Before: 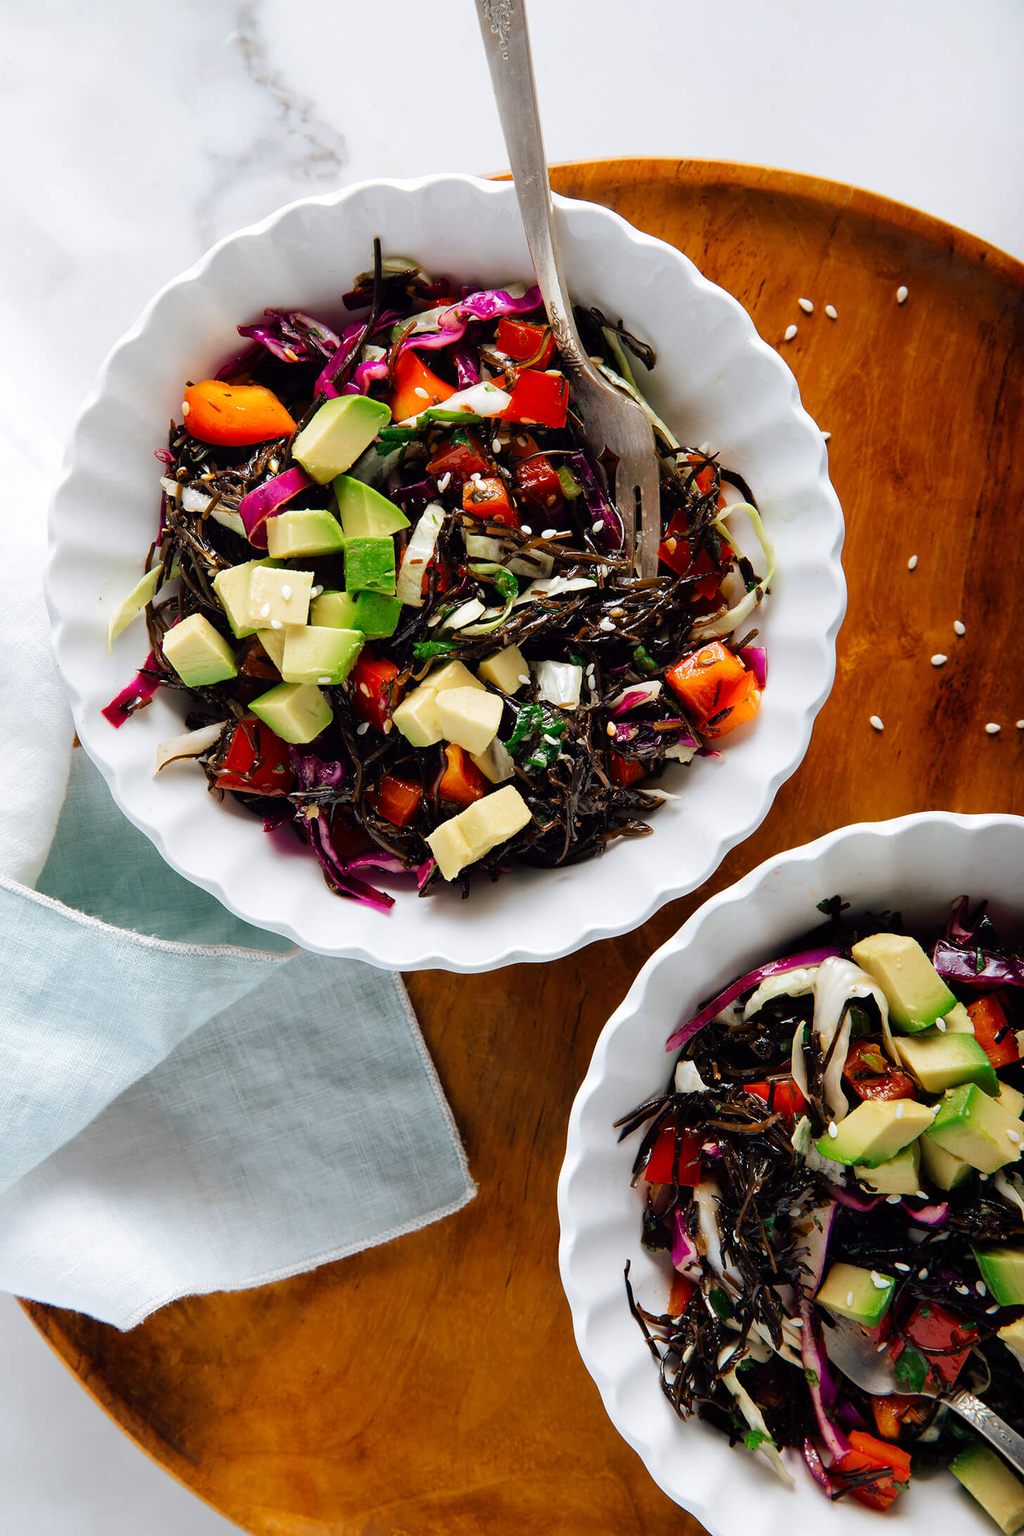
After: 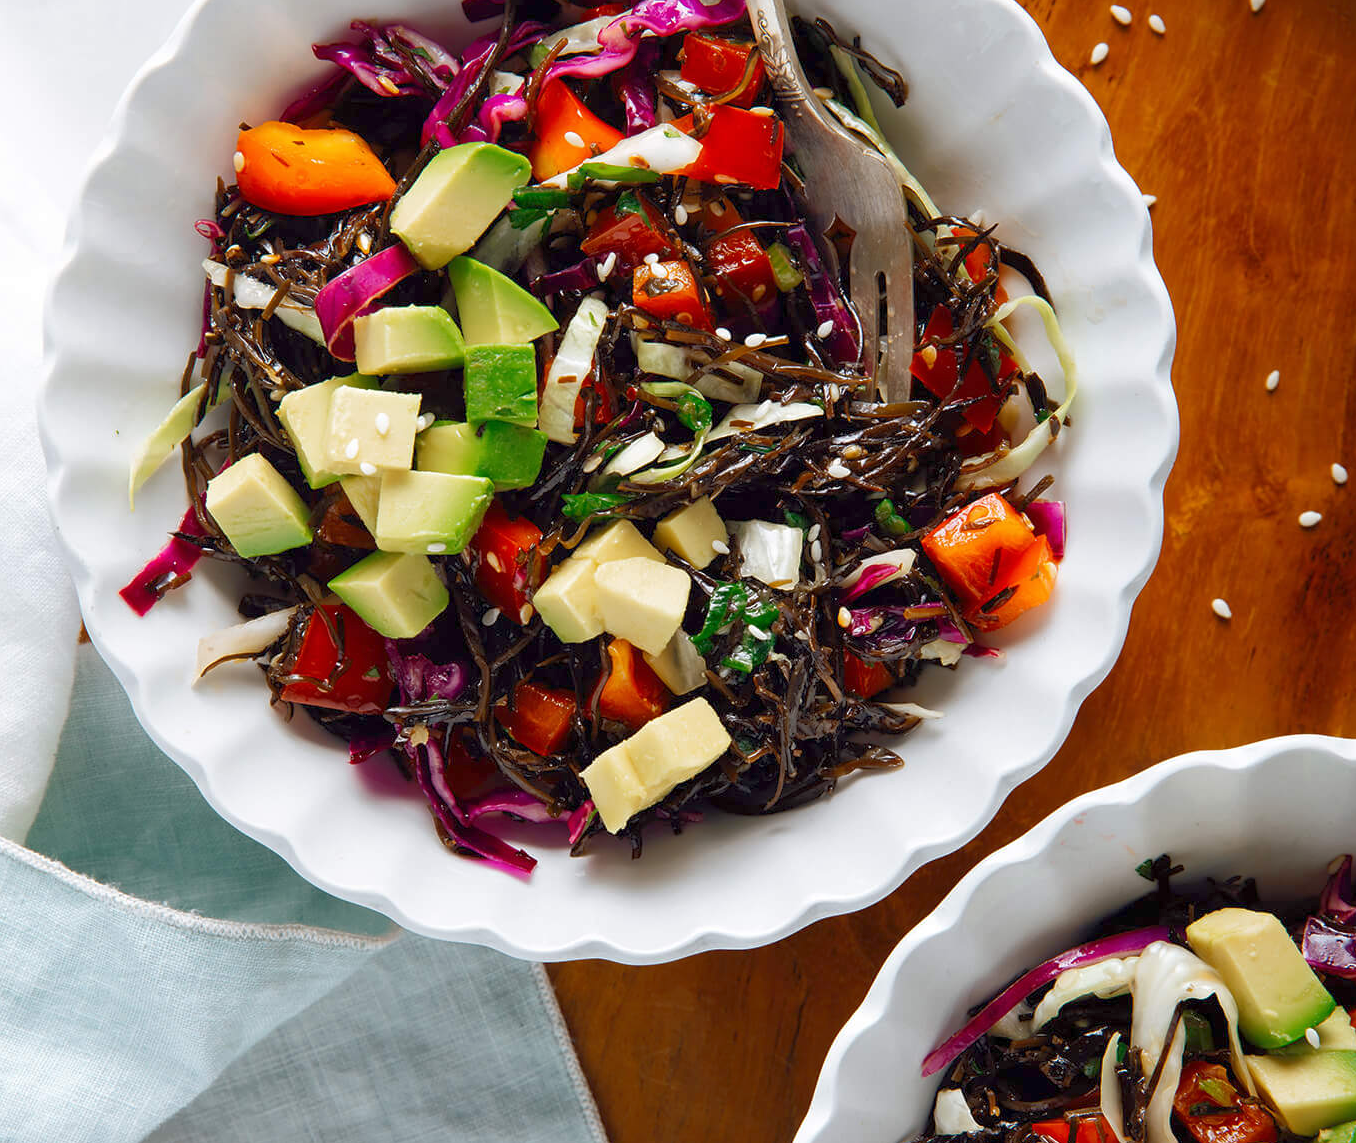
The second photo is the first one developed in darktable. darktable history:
rgb curve: curves: ch0 [(0, 0) (0.072, 0.166) (0.217, 0.293) (0.414, 0.42) (1, 1)], compensate middle gray true, preserve colors basic power
crop: left 1.744%, top 19.225%, right 5.069%, bottom 28.357%
